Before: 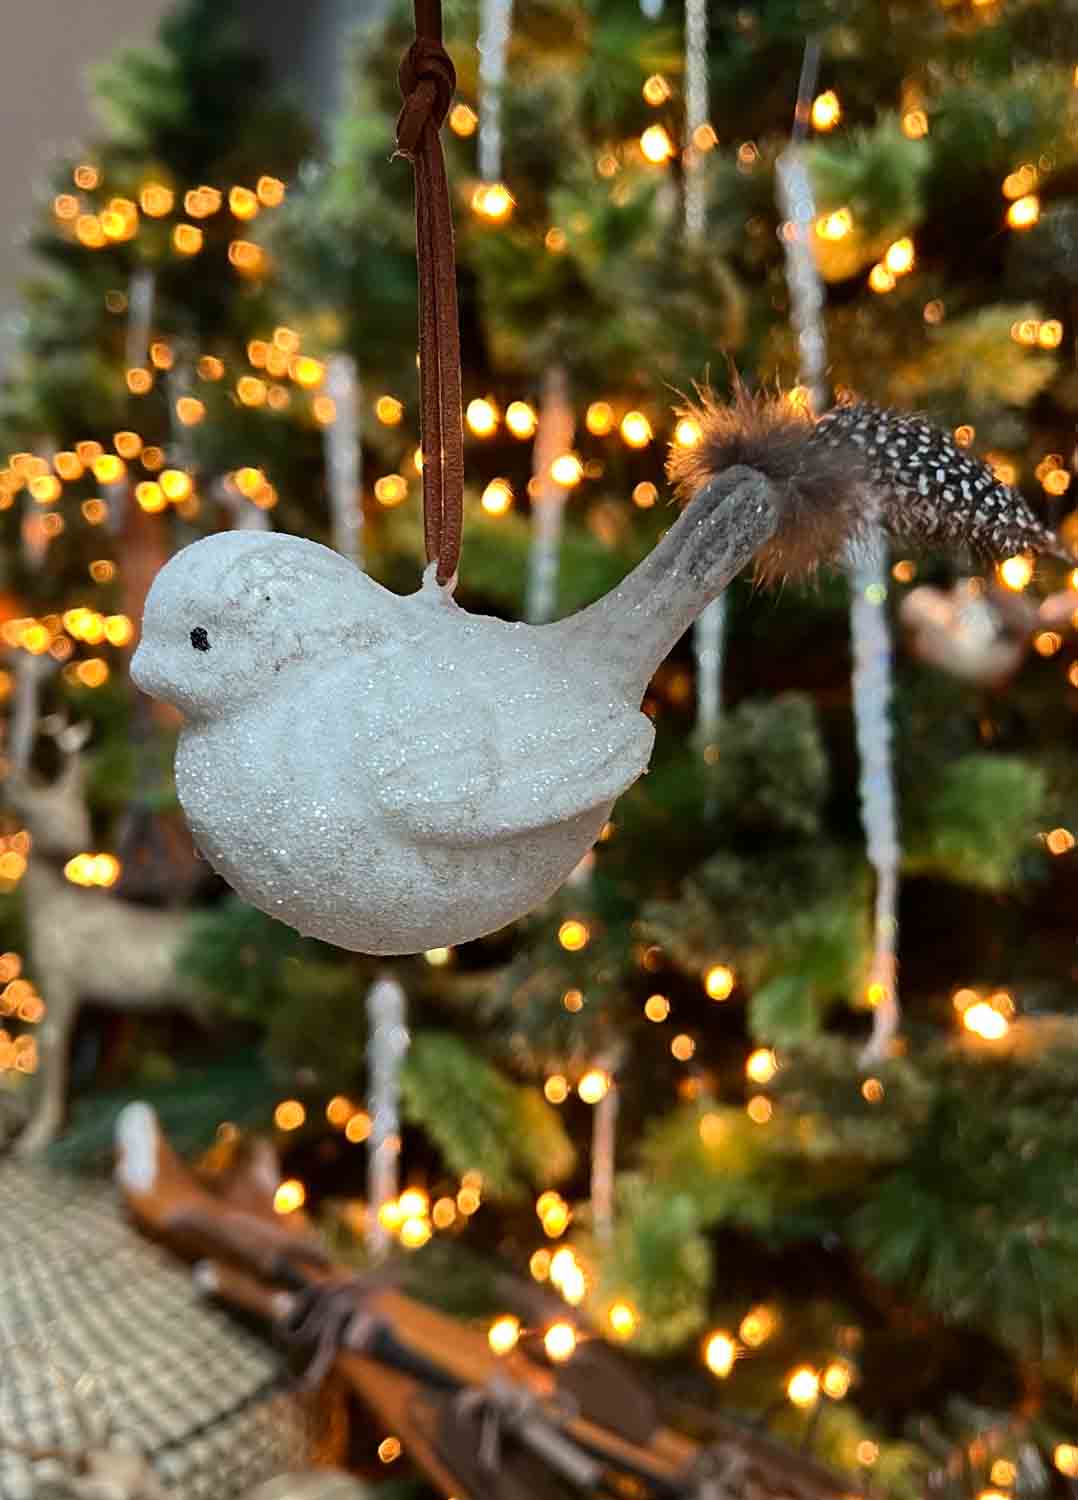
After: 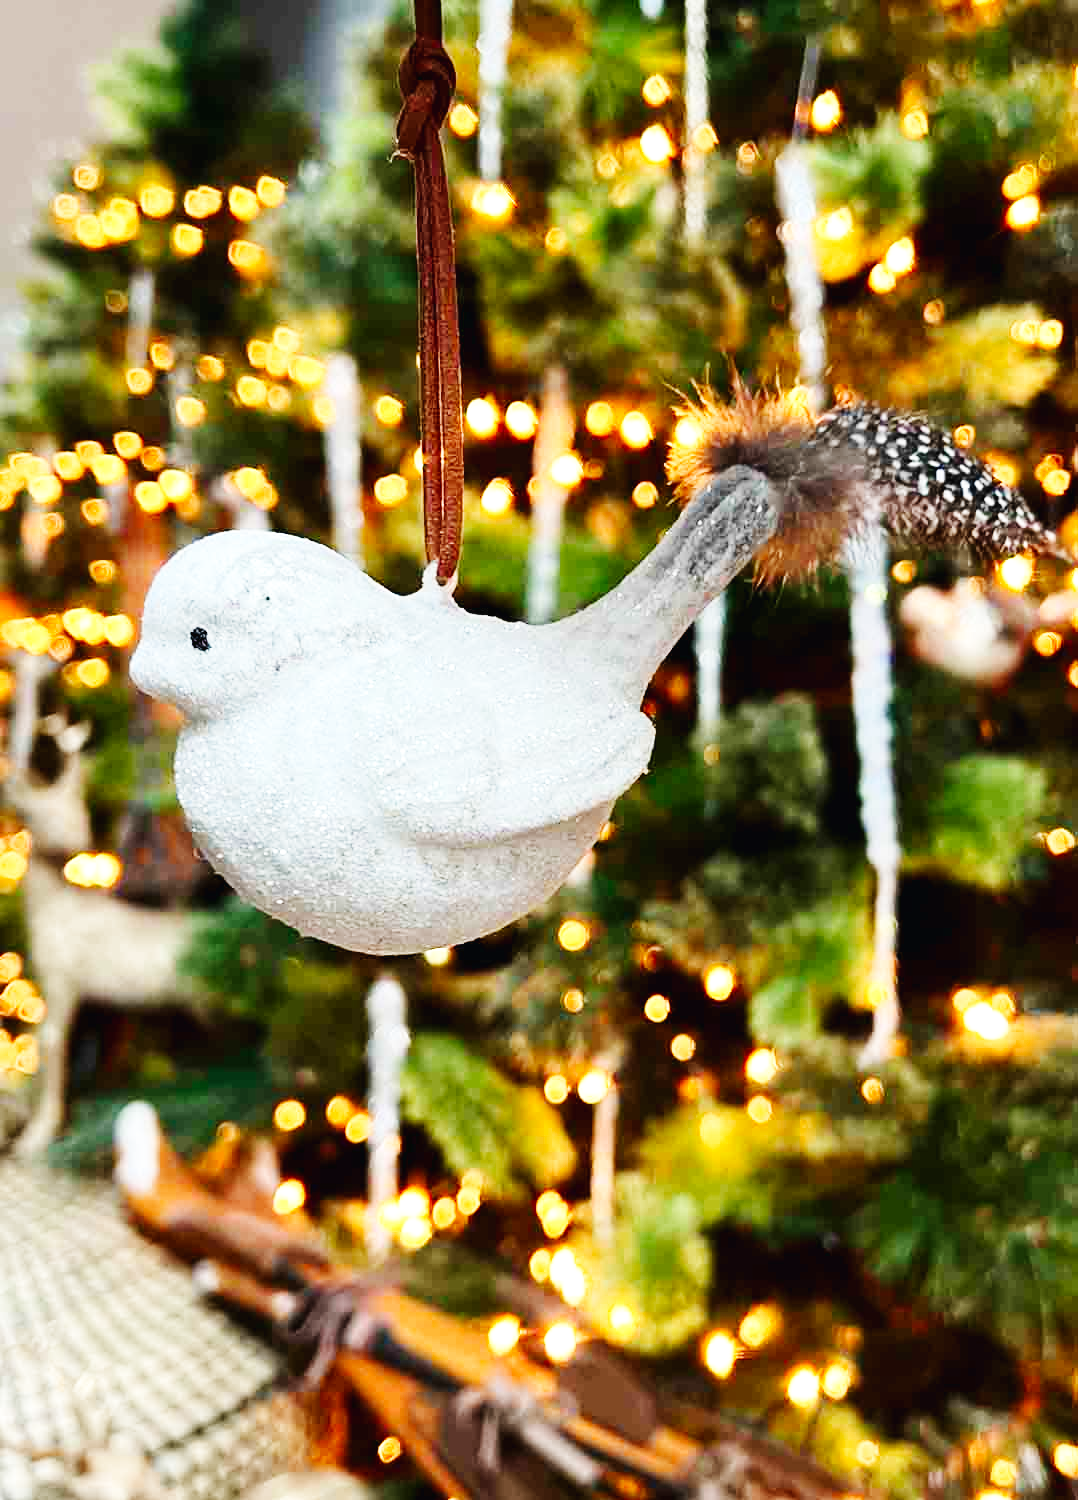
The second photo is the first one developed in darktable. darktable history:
exposure: exposure 0.127 EV, compensate highlight preservation false
base curve: curves: ch0 [(0, 0.003) (0.001, 0.002) (0.006, 0.004) (0.02, 0.022) (0.048, 0.086) (0.094, 0.234) (0.162, 0.431) (0.258, 0.629) (0.385, 0.8) (0.548, 0.918) (0.751, 0.988) (1, 1)], preserve colors none
